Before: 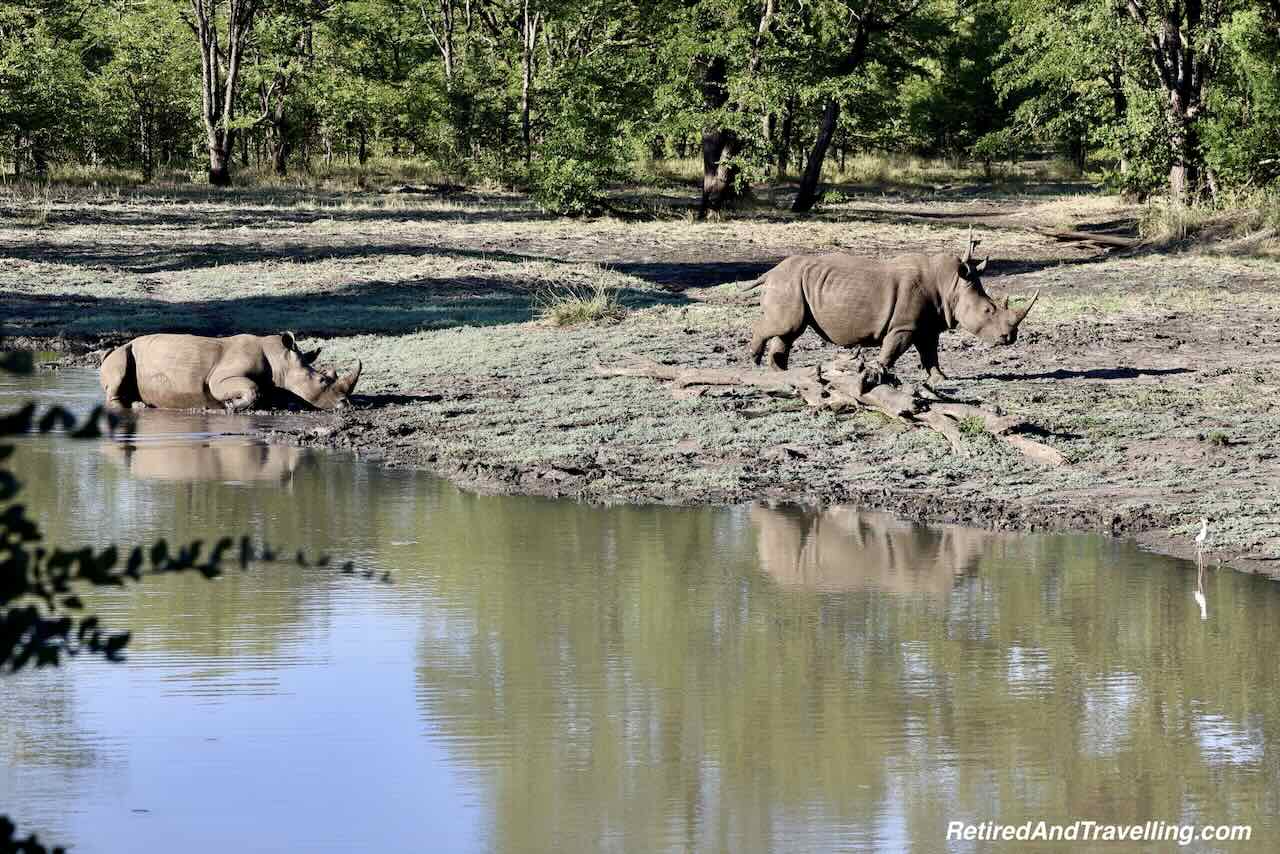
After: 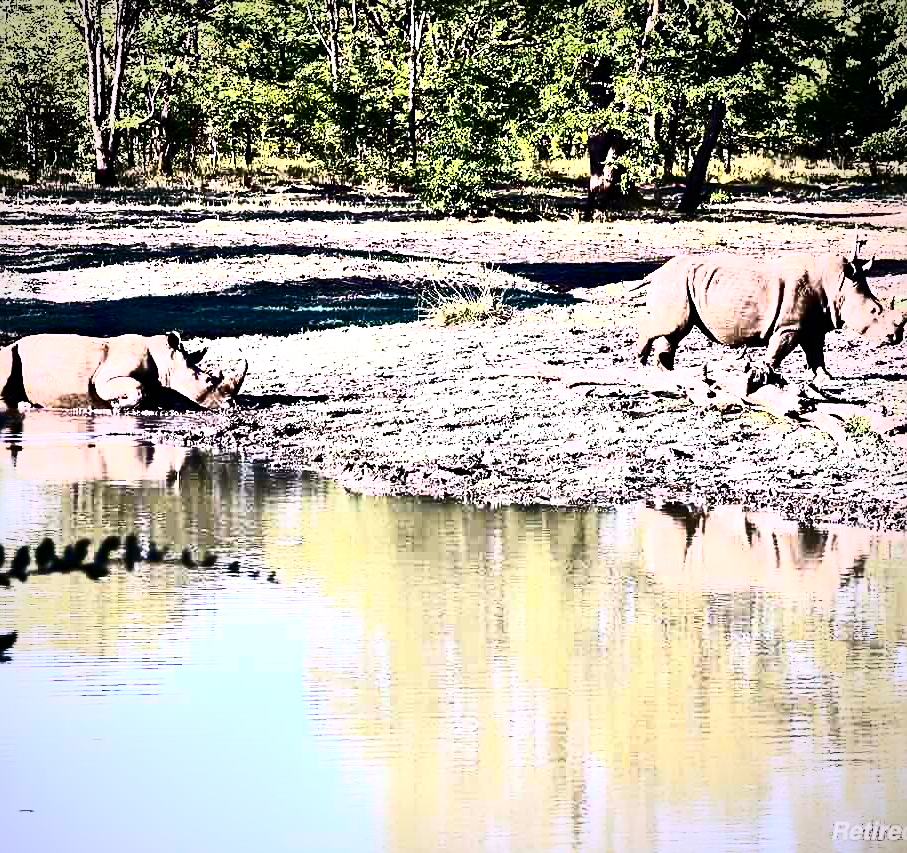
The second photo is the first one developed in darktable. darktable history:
vignetting: fall-off radius 60.88%
exposure: black level correction 0, exposure 1.001 EV, compensate highlight preservation false
sharpen: on, module defaults
crop and rotate: left 8.978%, right 20.102%
tone curve: curves: ch0 [(0, 0) (0.003, 0.003) (0.011, 0.006) (0.025, 0.01) (0.044, 0.016) (0.069, 0.02) (0.1, 0.025) (0.136, 0.034) (0.177, 0.051) (0.224, 0.08) (0.277, 0.131) (0.335, 0.209) (0.399, 0.328) (0.468, 0.47) (0.543, 0.629) (0.623, 0.788) (0.709, 0.903) (0.801, 0.965) (0.898, 0.989) (1, 1)], color space Lab, independent channels, preserve colors none
color balance rgb: power › hue 71.72°, highlights gain › luminance 14.471%, perceptual saturation grading › global saturation 29.814%, perceptual brilliance grading › highlights 4.01%, perceptual brilliance grading › mid-tones -17.939%, perceptual brilliance grading › shadows -41.085%, global vibrance -17.666%, contrast -5.82%
color calibration: output R [1.063, -0.012, -0.003, 0], output B [-0.079, 0.047, 1, 0], x 0.372, y 0.386, temperature 4283.8 K, saturation algorithm version 1 (2020)
